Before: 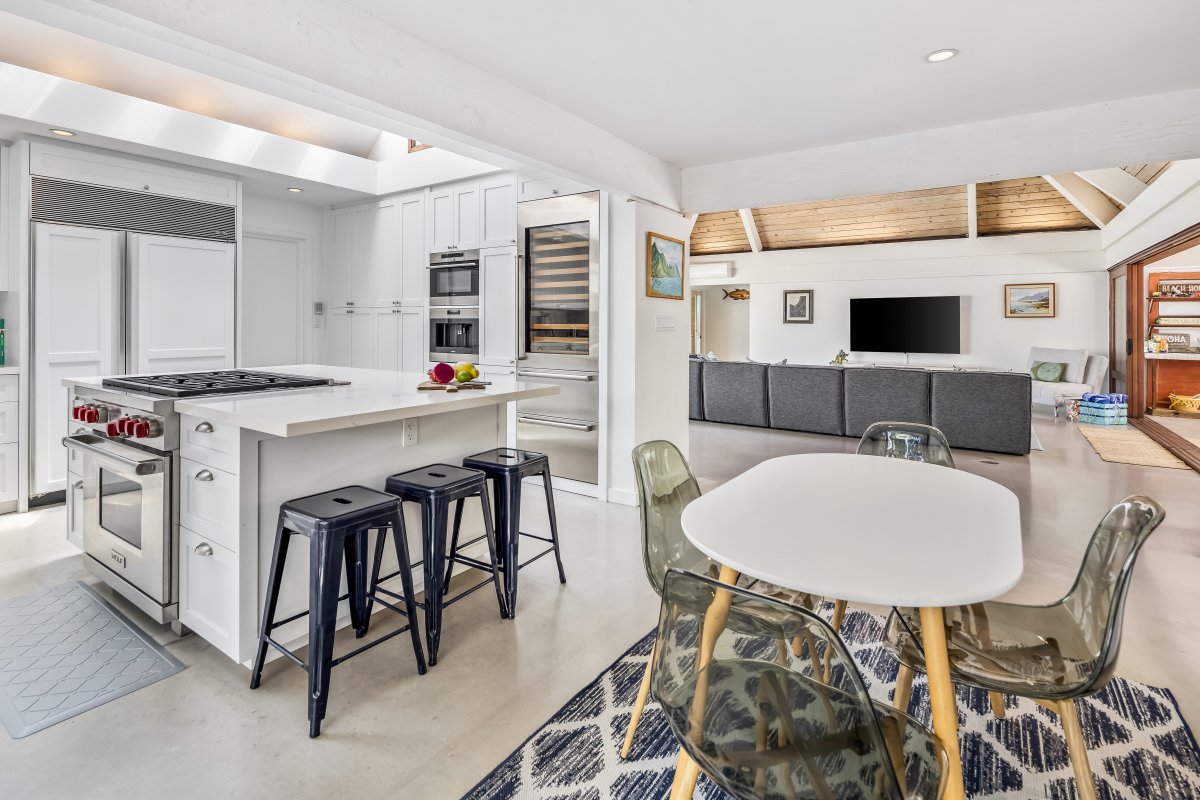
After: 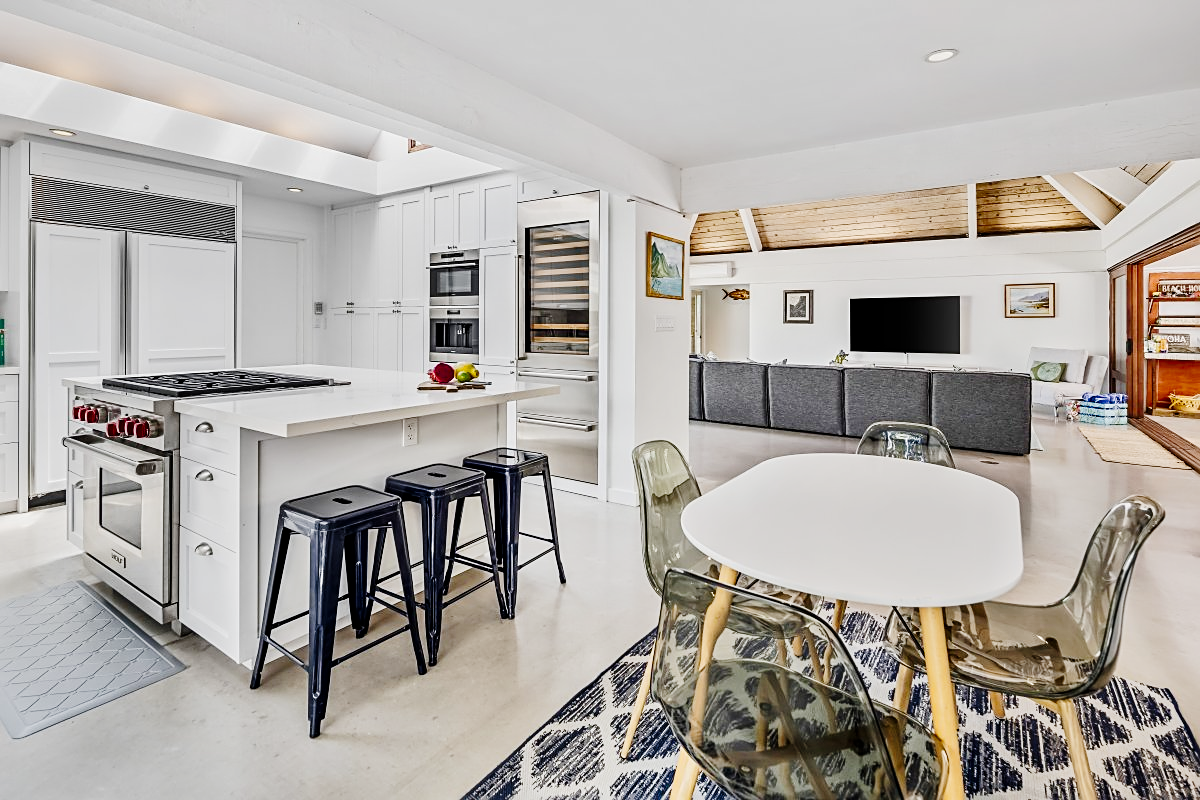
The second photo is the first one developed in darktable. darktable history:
shadows and highlights: shadows 52.75, shadows color adjustment 97.99%, highlights color adjustment 58.82%, soften with gaussian
exposure: exposure 0.202 EV, compensate highlight preservation false
sharpen: on, module defaults
tone curve: curves: ch0 [(0, 0) (0.049, 0.01) (0.154, 0.081) (0.491, 0.56) (0.739, 0.794) (0.992, 0.937)]; ch1 [(0, 0) (0.172, 0.123) (0.317, 0.272) (0.401, 0.422) (0.499, 0.497) (0.531, 0.54) (0.615, 0.603) (0.741, 0.783) (1, 1)]; ch2 [(0, 0) (0.411, 0.424) (0.462, 0.464) (0.502, 0.489) (0.544, 0.551) (0.686, 0.638) (1, 1)], preserve colors none
